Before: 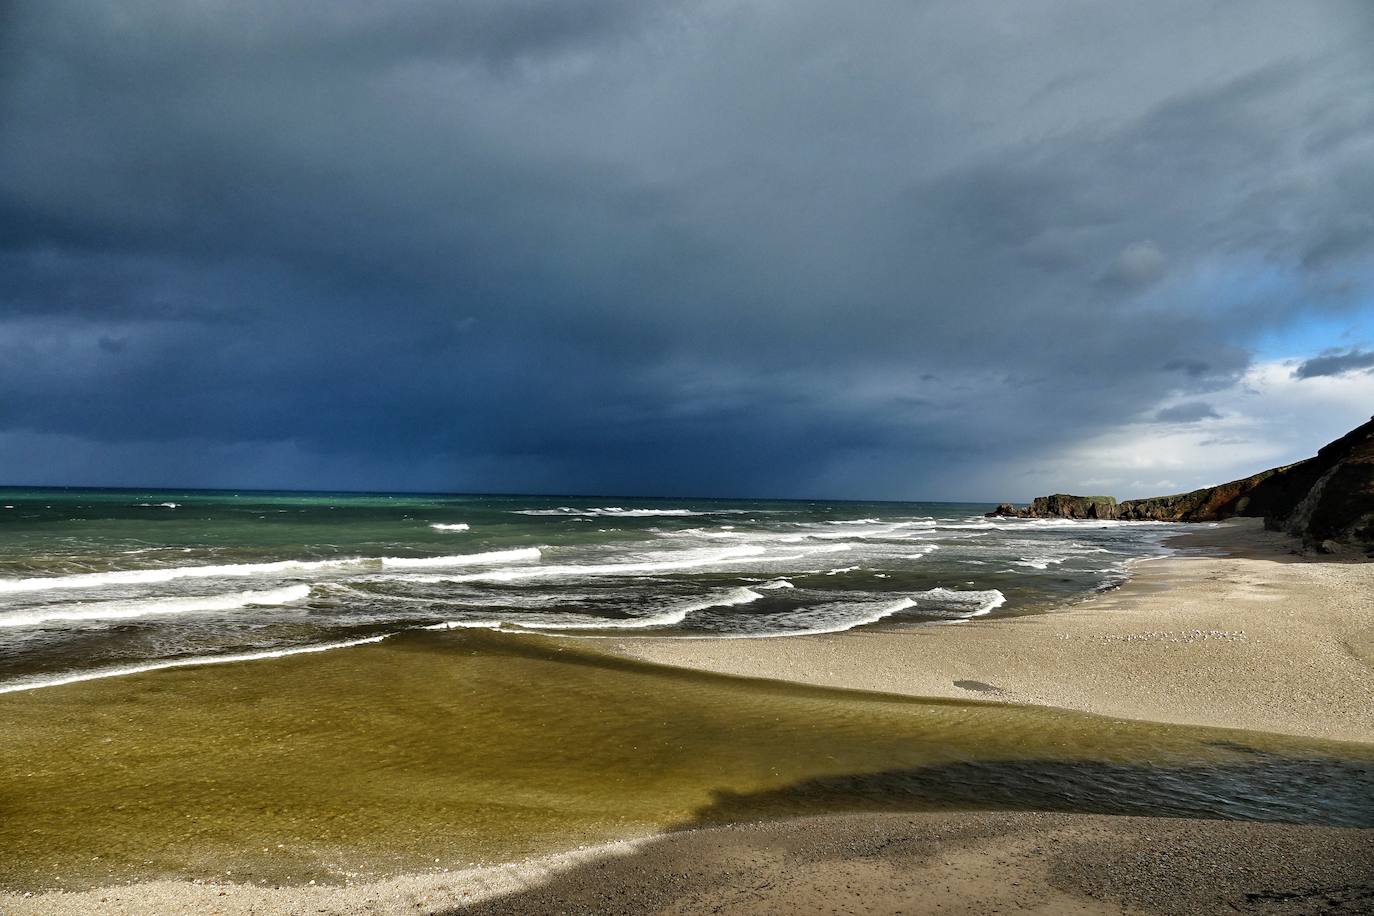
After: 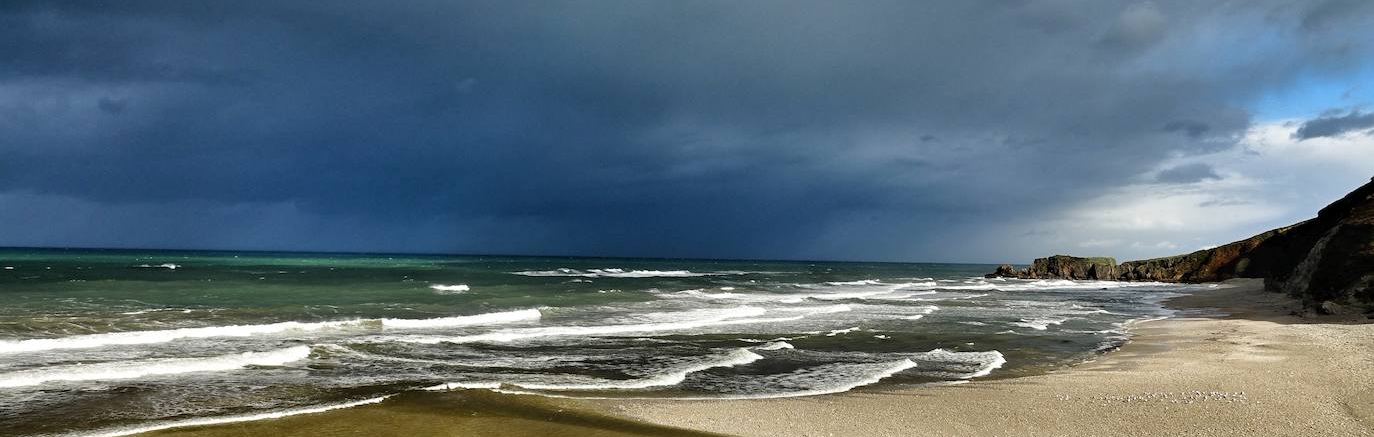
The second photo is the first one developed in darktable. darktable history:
crop and rotate: top 26.142%, bottom 26.061%
